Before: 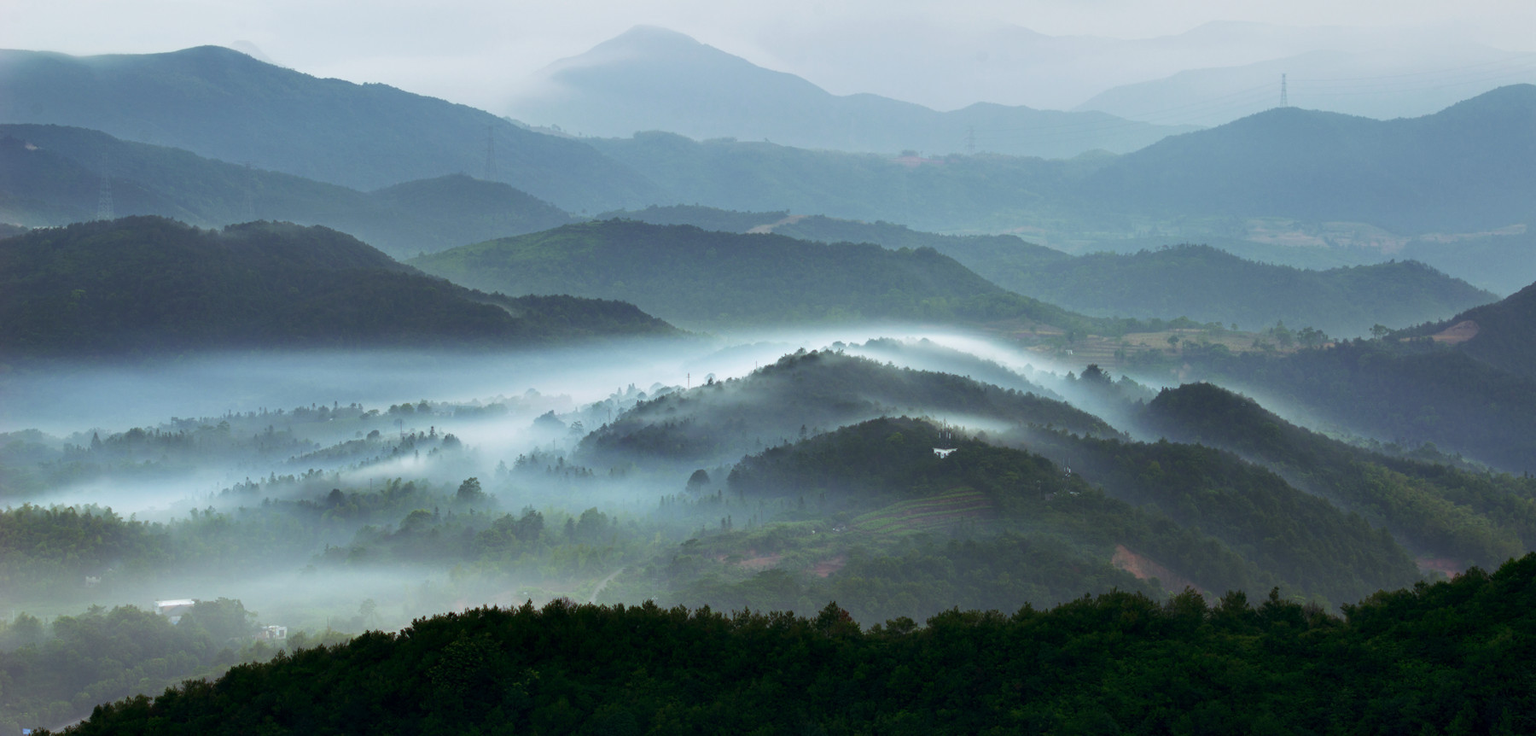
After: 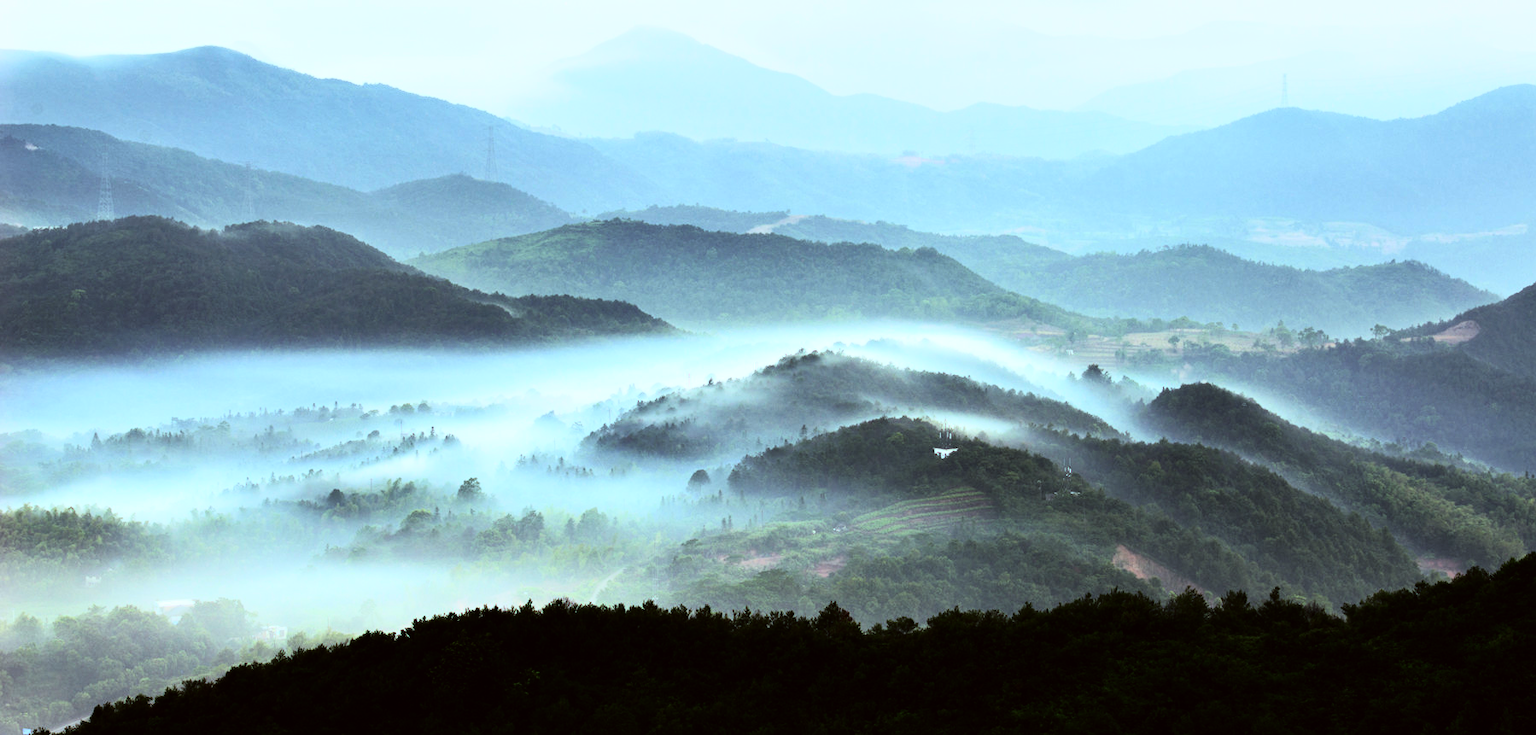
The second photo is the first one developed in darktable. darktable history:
shadows and highlights: shadows 20.91, highlights -35.45, soften with gaussian
rgb curve: curves: ch0 [(0, 0) (0.21, 0.15) (0.24, 0.21) (0.5, 0.75) (0.75, 0.96) (0.89, 0.99) (1, 1)]; ch1 [(0, 0.02) (0.21, 0.13) (0.25, 0.2) (0.5, 0.67) (0.75, 0.9) (0.89, 0.97) (1, 1)]; ch2 [(0, 0.02) (0.21, 0.13) (0.25, 0.2) (0.5, 0.67) (0.75, 0.9) (0.89, 0.97) (1, 1)], compensate middle gray true
color correction: highlights a* -2.73, highlights b* -2.09, shadows a* 2.41, shadows b* 2.73
